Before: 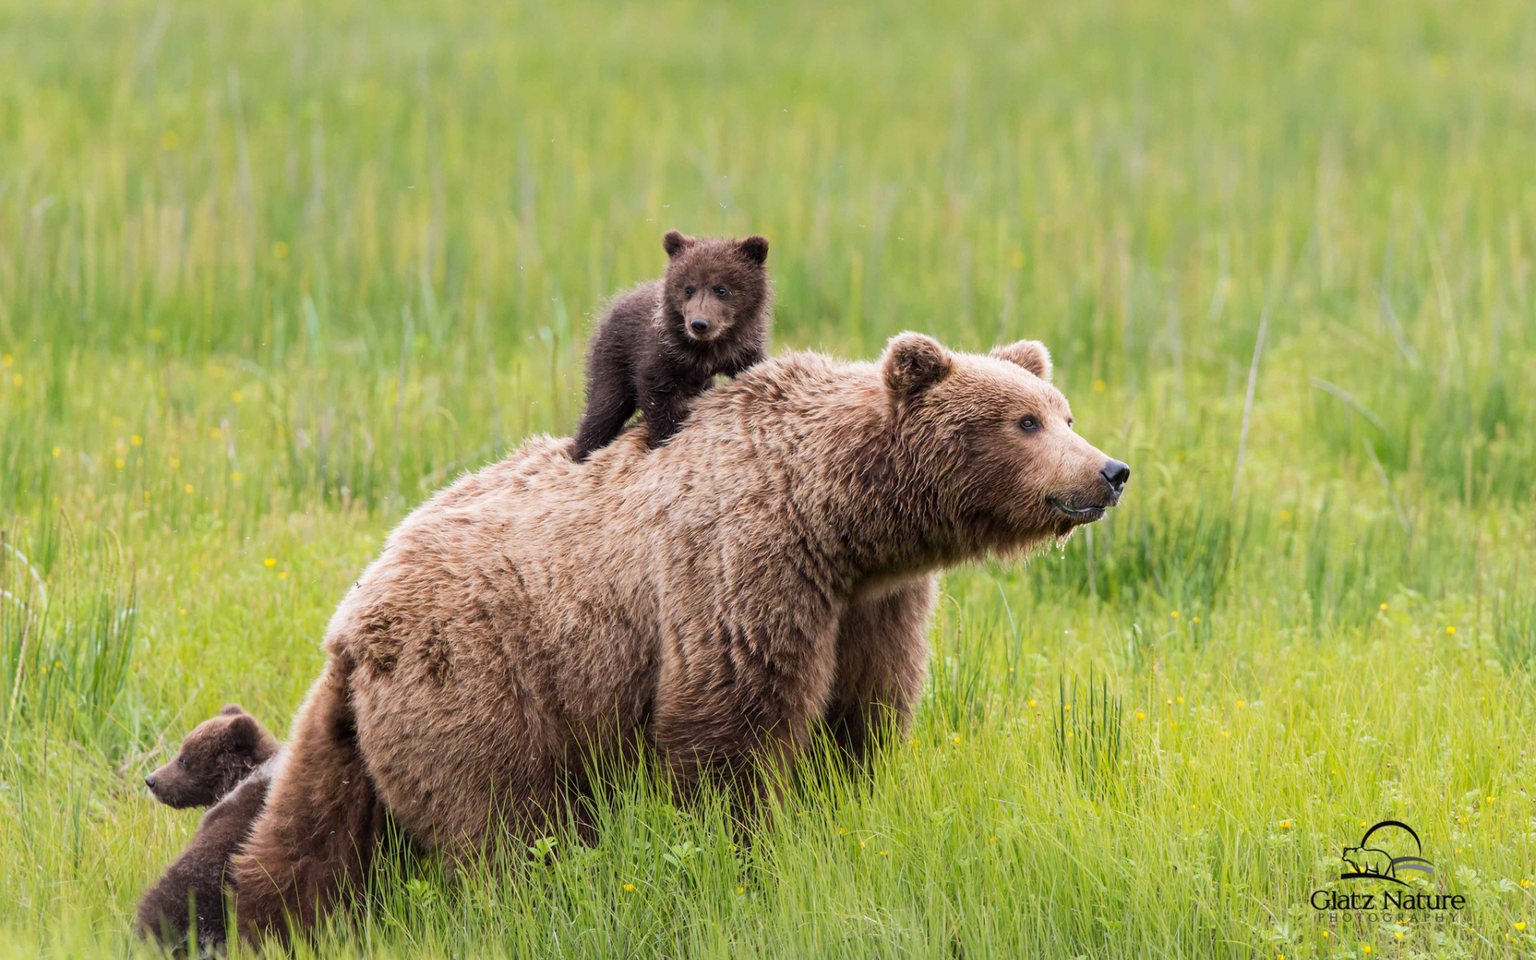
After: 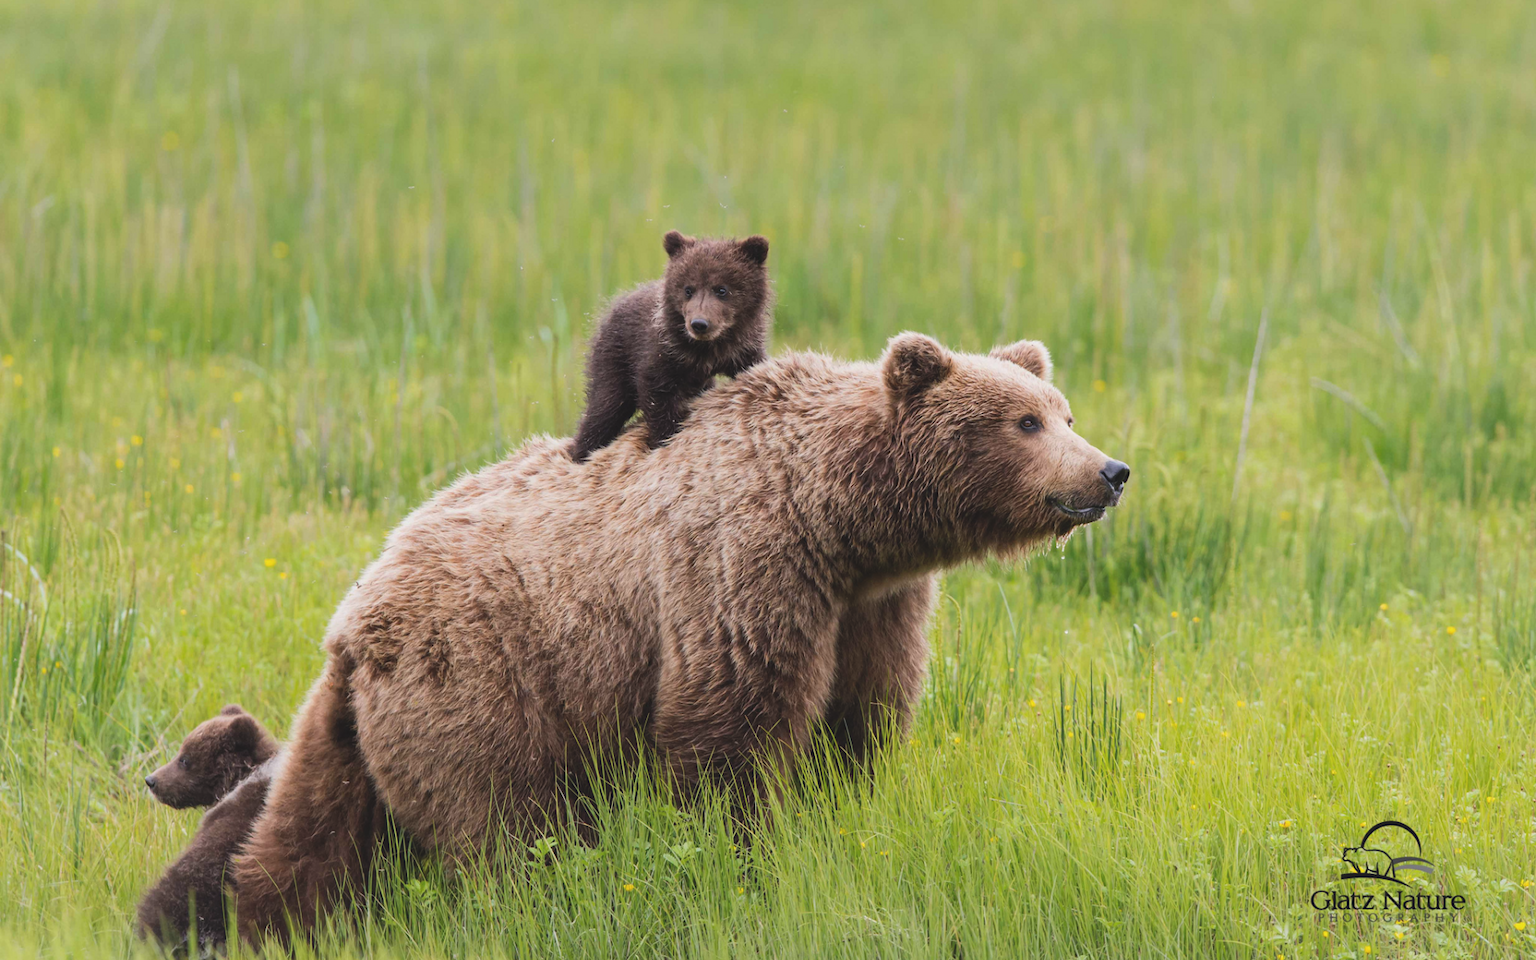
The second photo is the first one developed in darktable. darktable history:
exposure: black level correction -0.013, exposure -0.194 EV, compensate highlight preservation false
